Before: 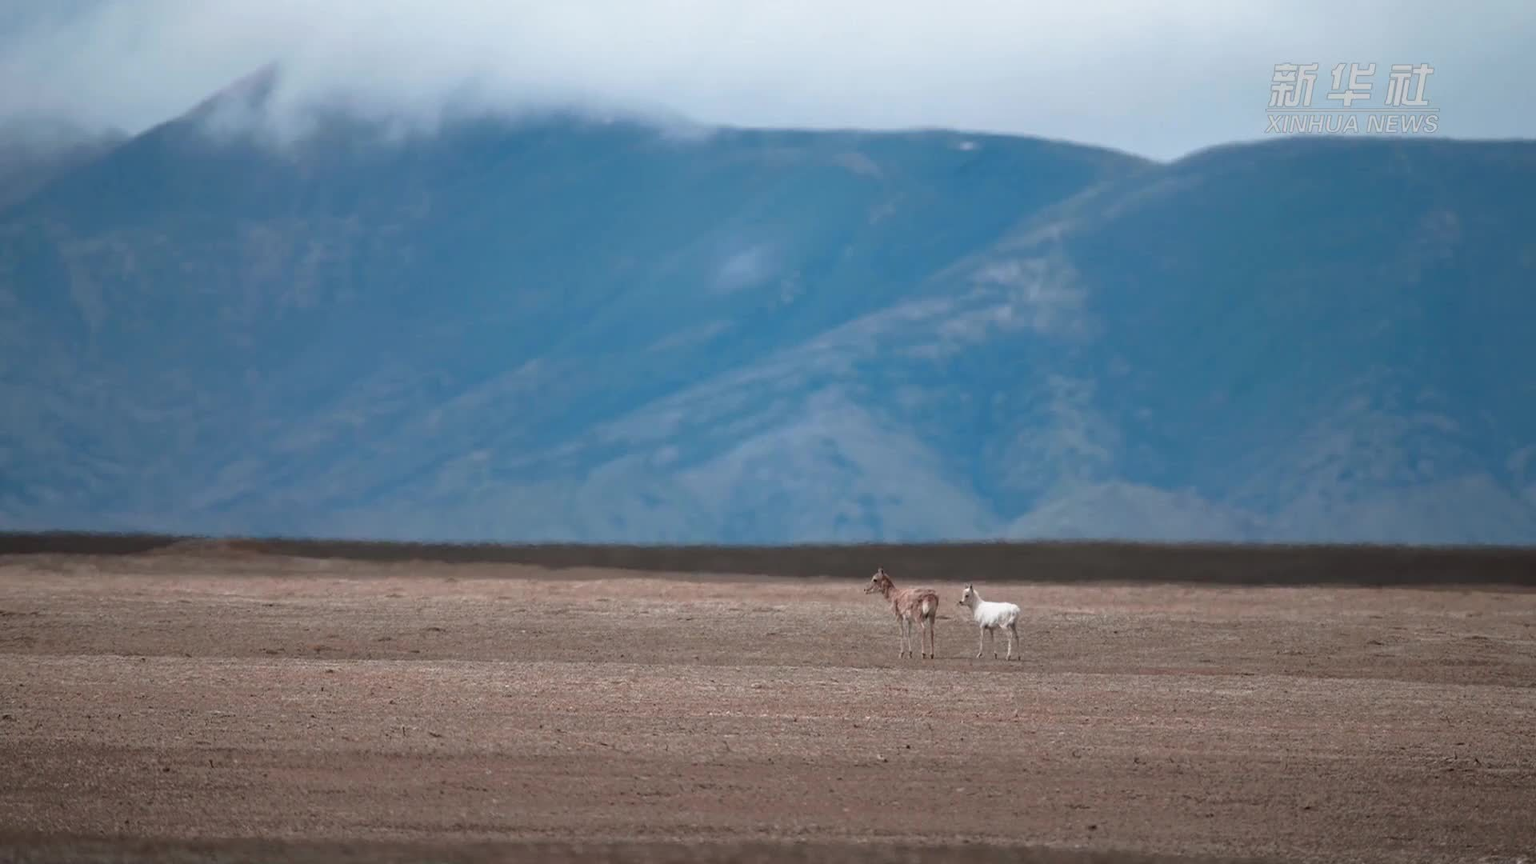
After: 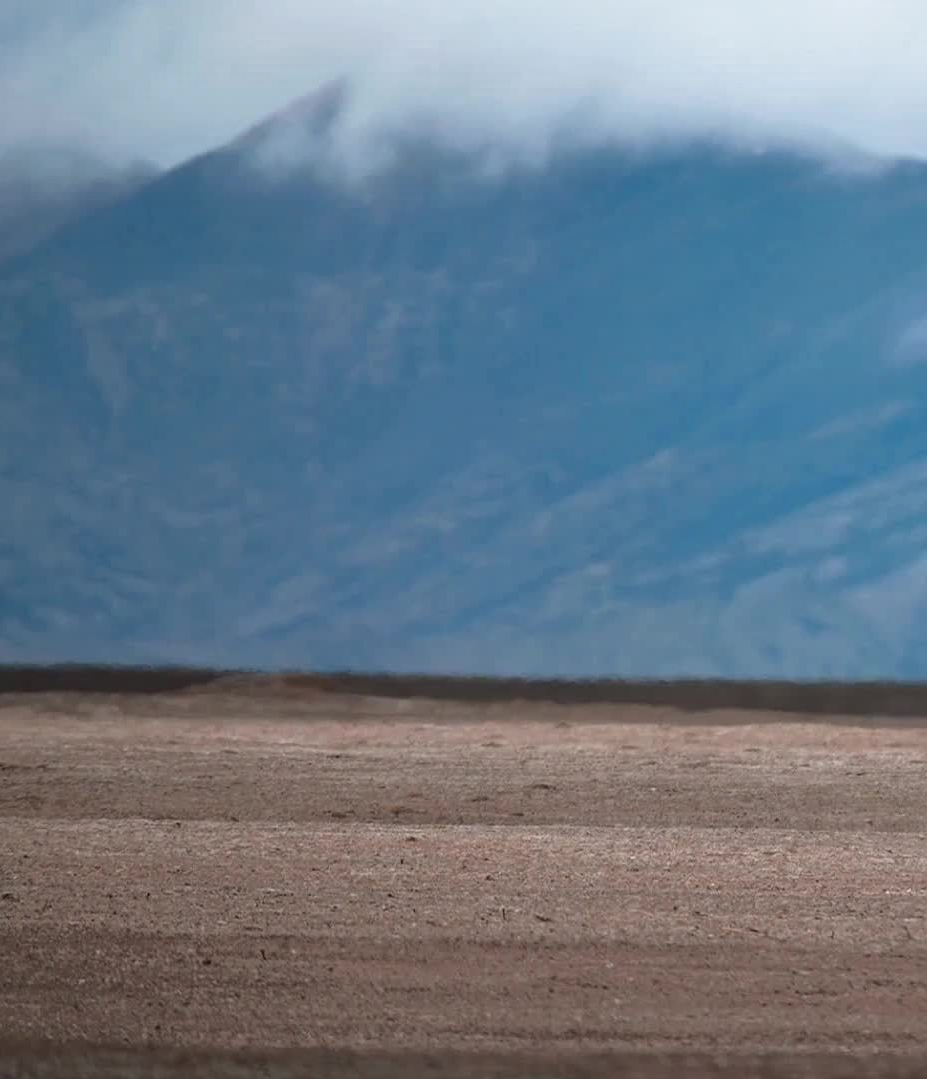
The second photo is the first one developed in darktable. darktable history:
local contrast: mode bilateral grid, contrast 20, coarseness 49, detail 119%, midtone range 0.2
crop and rotate: left 0.053%, top 0%, right 51.661%
